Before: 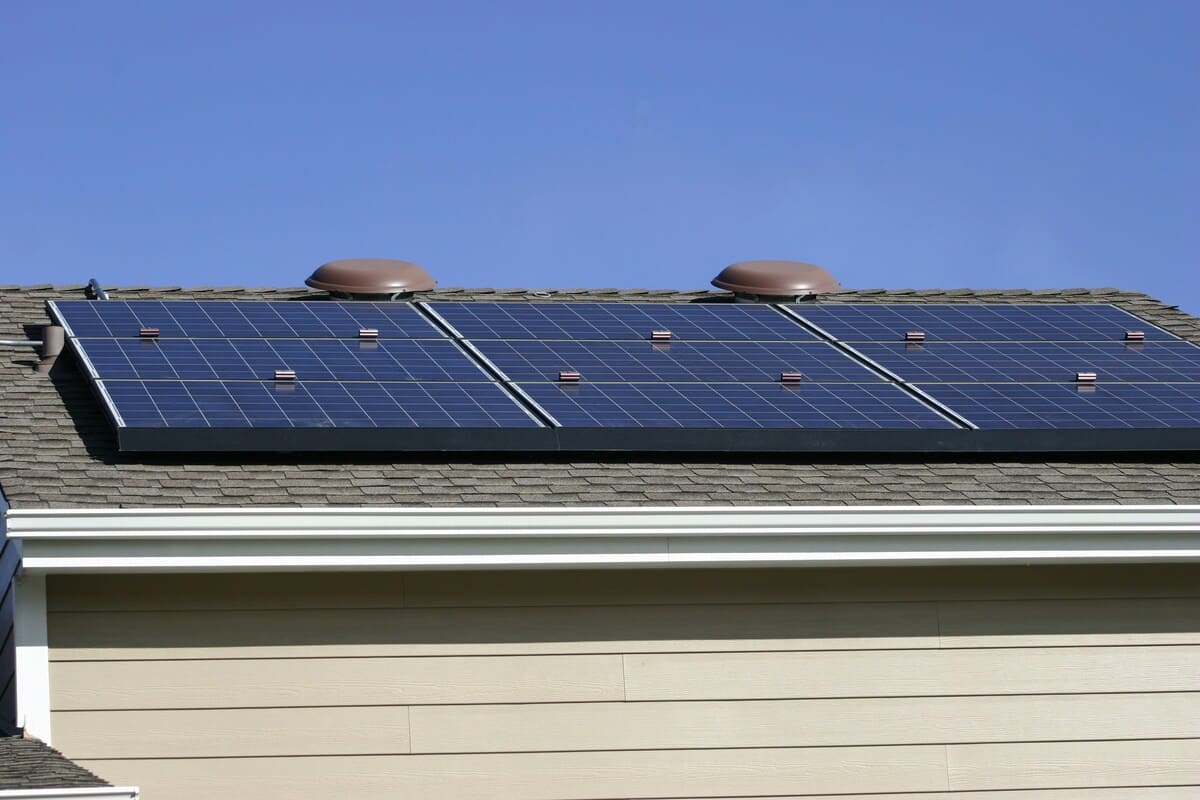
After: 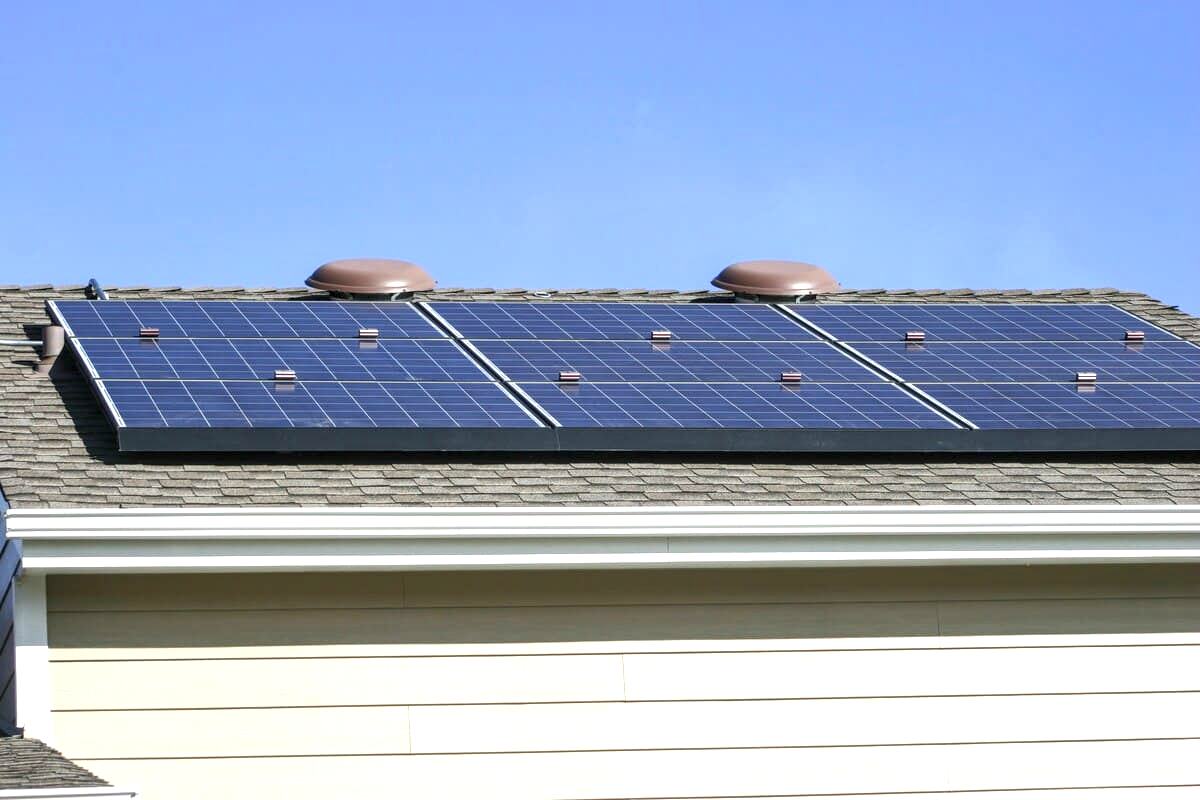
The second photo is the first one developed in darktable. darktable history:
exposure: exposure 0.945 EV, compensate highlight preservation false
local contrast: on, module defaults
